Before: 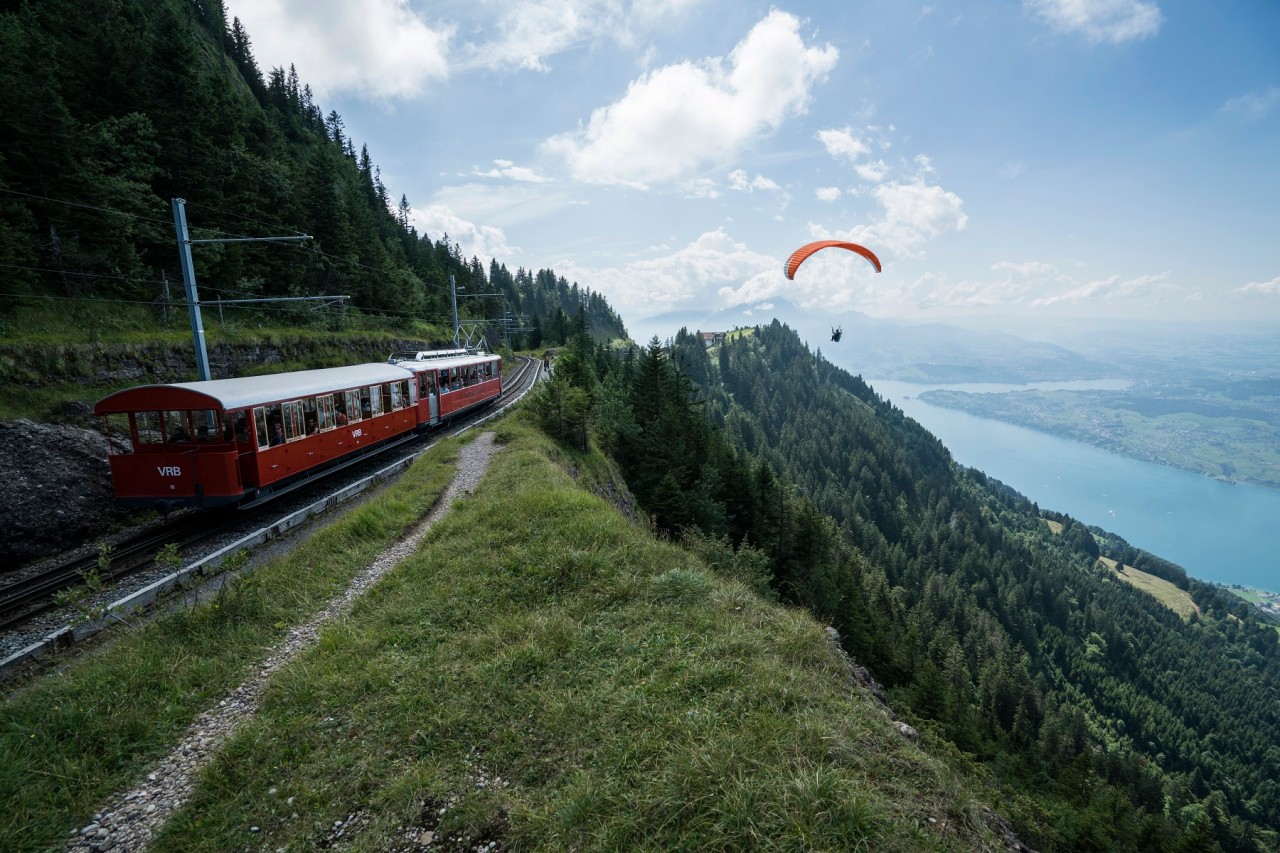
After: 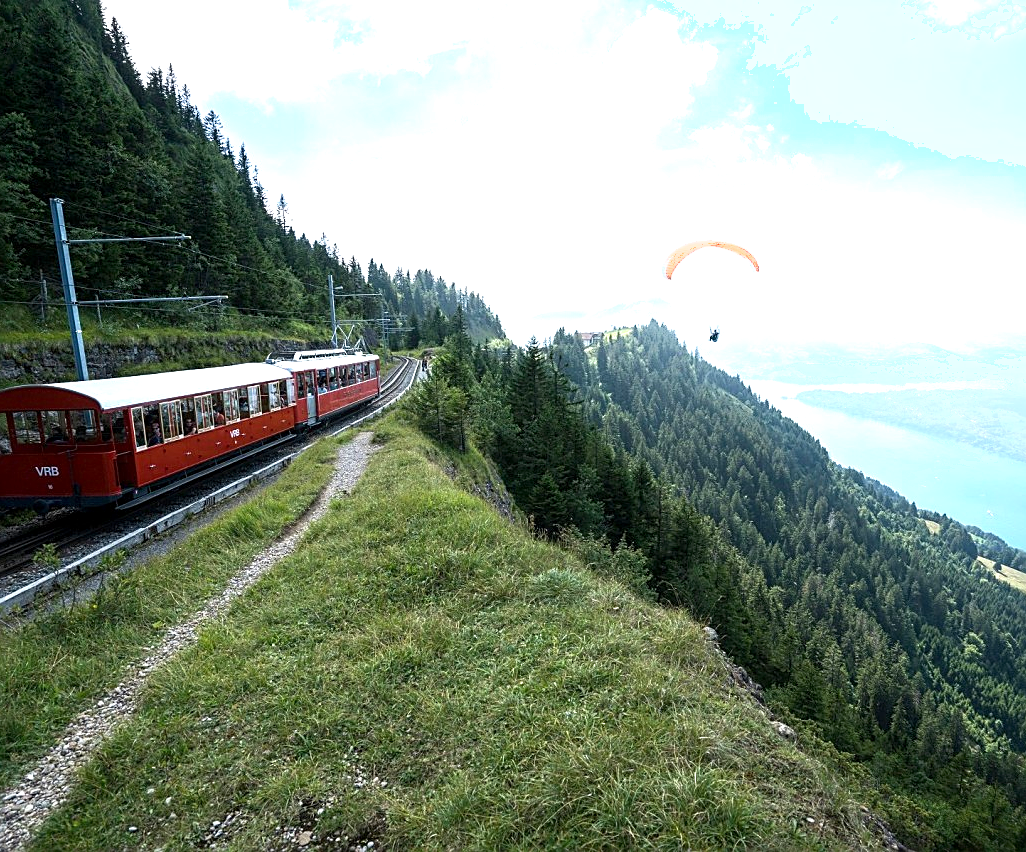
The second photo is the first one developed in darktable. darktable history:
crop and rotate: left 9.593%, right 10.184%
sharpen: on, module defaults
shadows and highlights: shadows -26.13, highlights 50.79, shadows color adjustment 97.68%, soften with gaussian
exposure: black level correction 0.001, exposure 1.119 EV, compensate highlight preservation false
contrast equalizer: y [[0.5, 0.488, 0.462, 0.461, 0.491, 0.5], [0.5 ×6], [0.5 ×6], [0 ×6], [0 ×6]]
